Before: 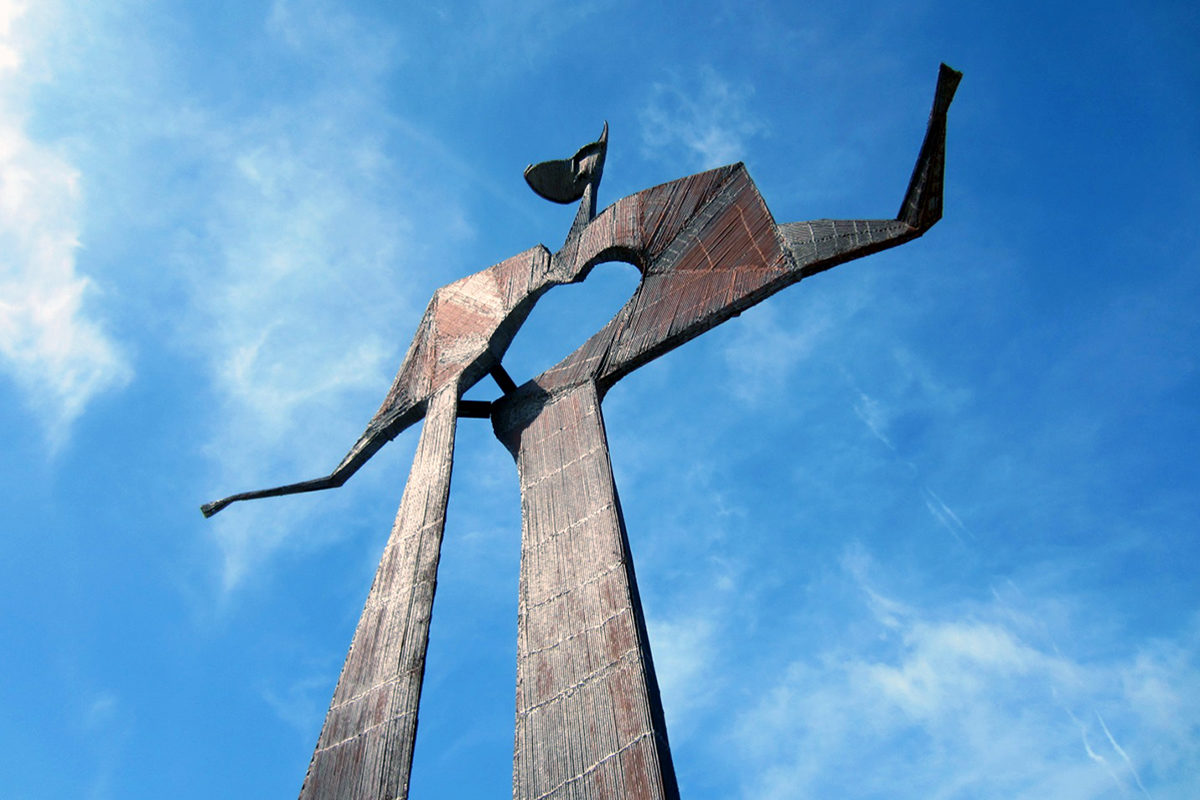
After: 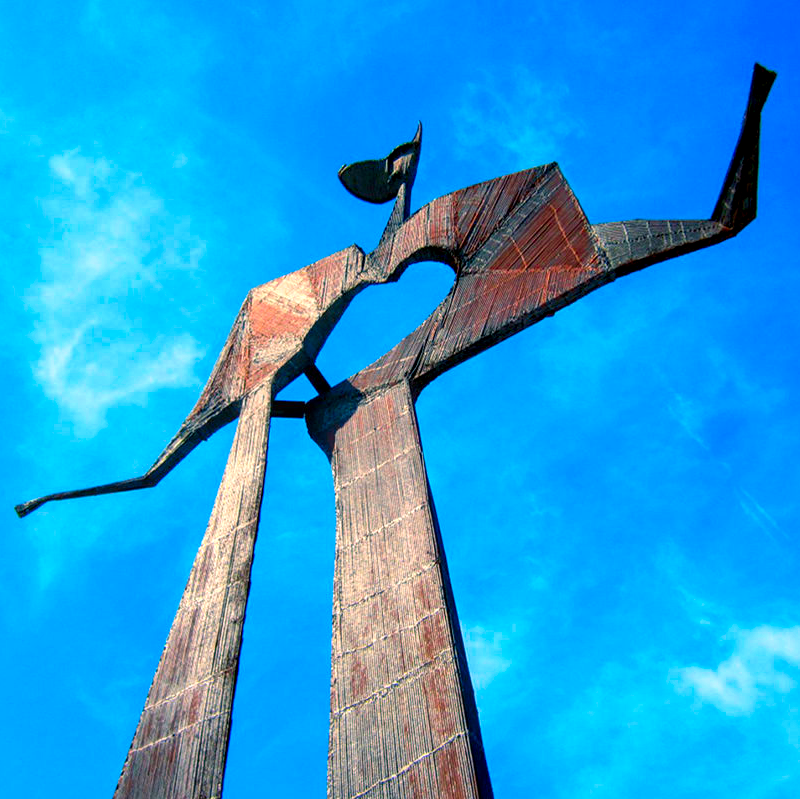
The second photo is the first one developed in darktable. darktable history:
crop and rotate: left 15.567%, right 17.689%
local contrast: detail 130%
color correction: highlights b* 0.032, saturation 2.21
